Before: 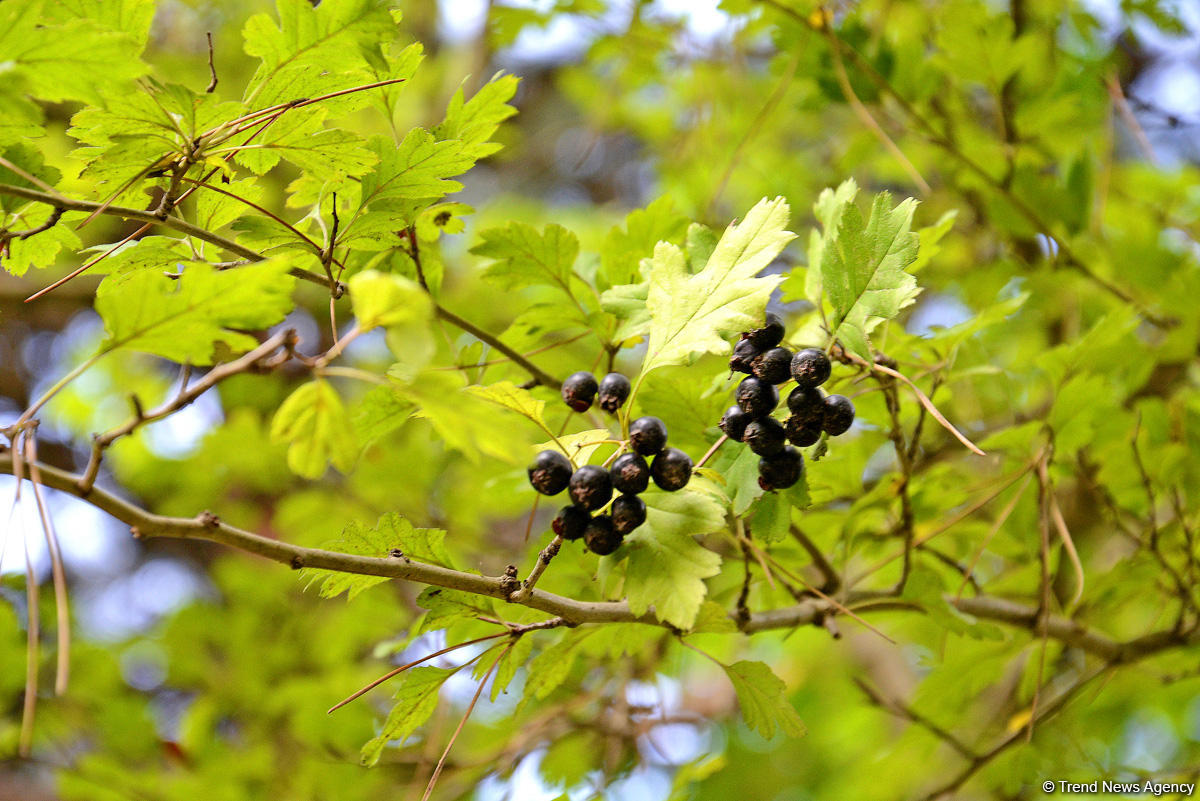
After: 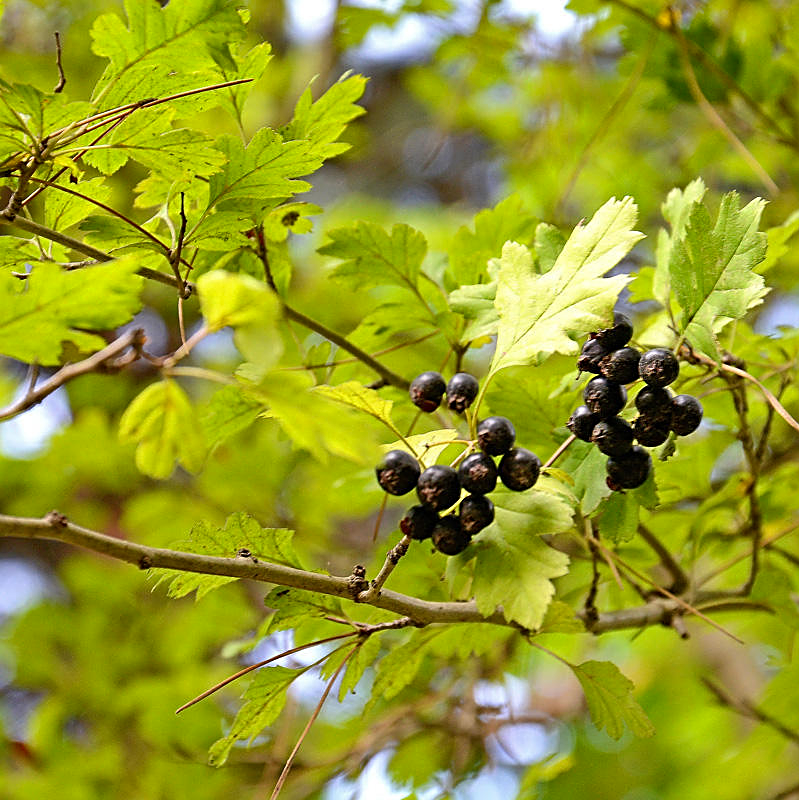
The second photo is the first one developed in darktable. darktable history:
crop and rotate: left 12.673%, right 20.66%
shadows and highlights: radius 264.75, soften with gaussian
sharpen: on, module defaults
